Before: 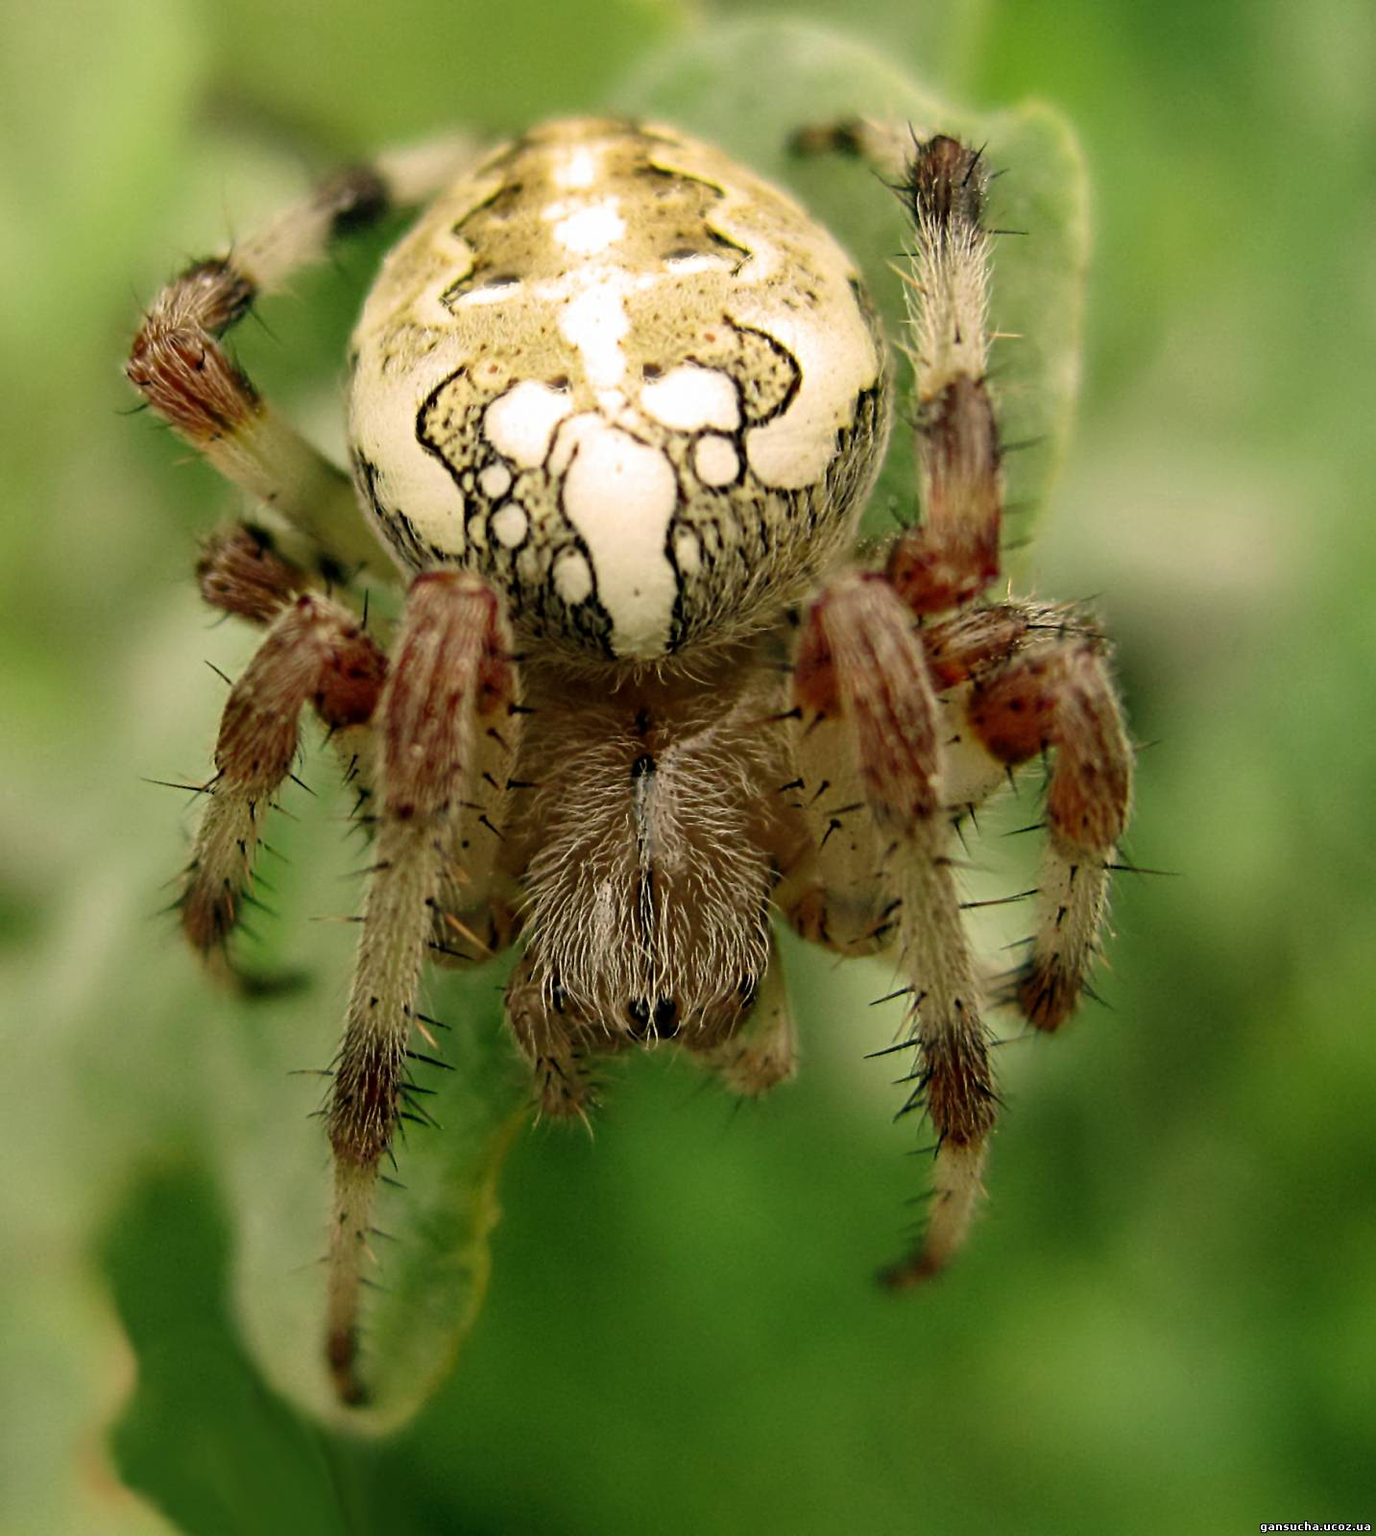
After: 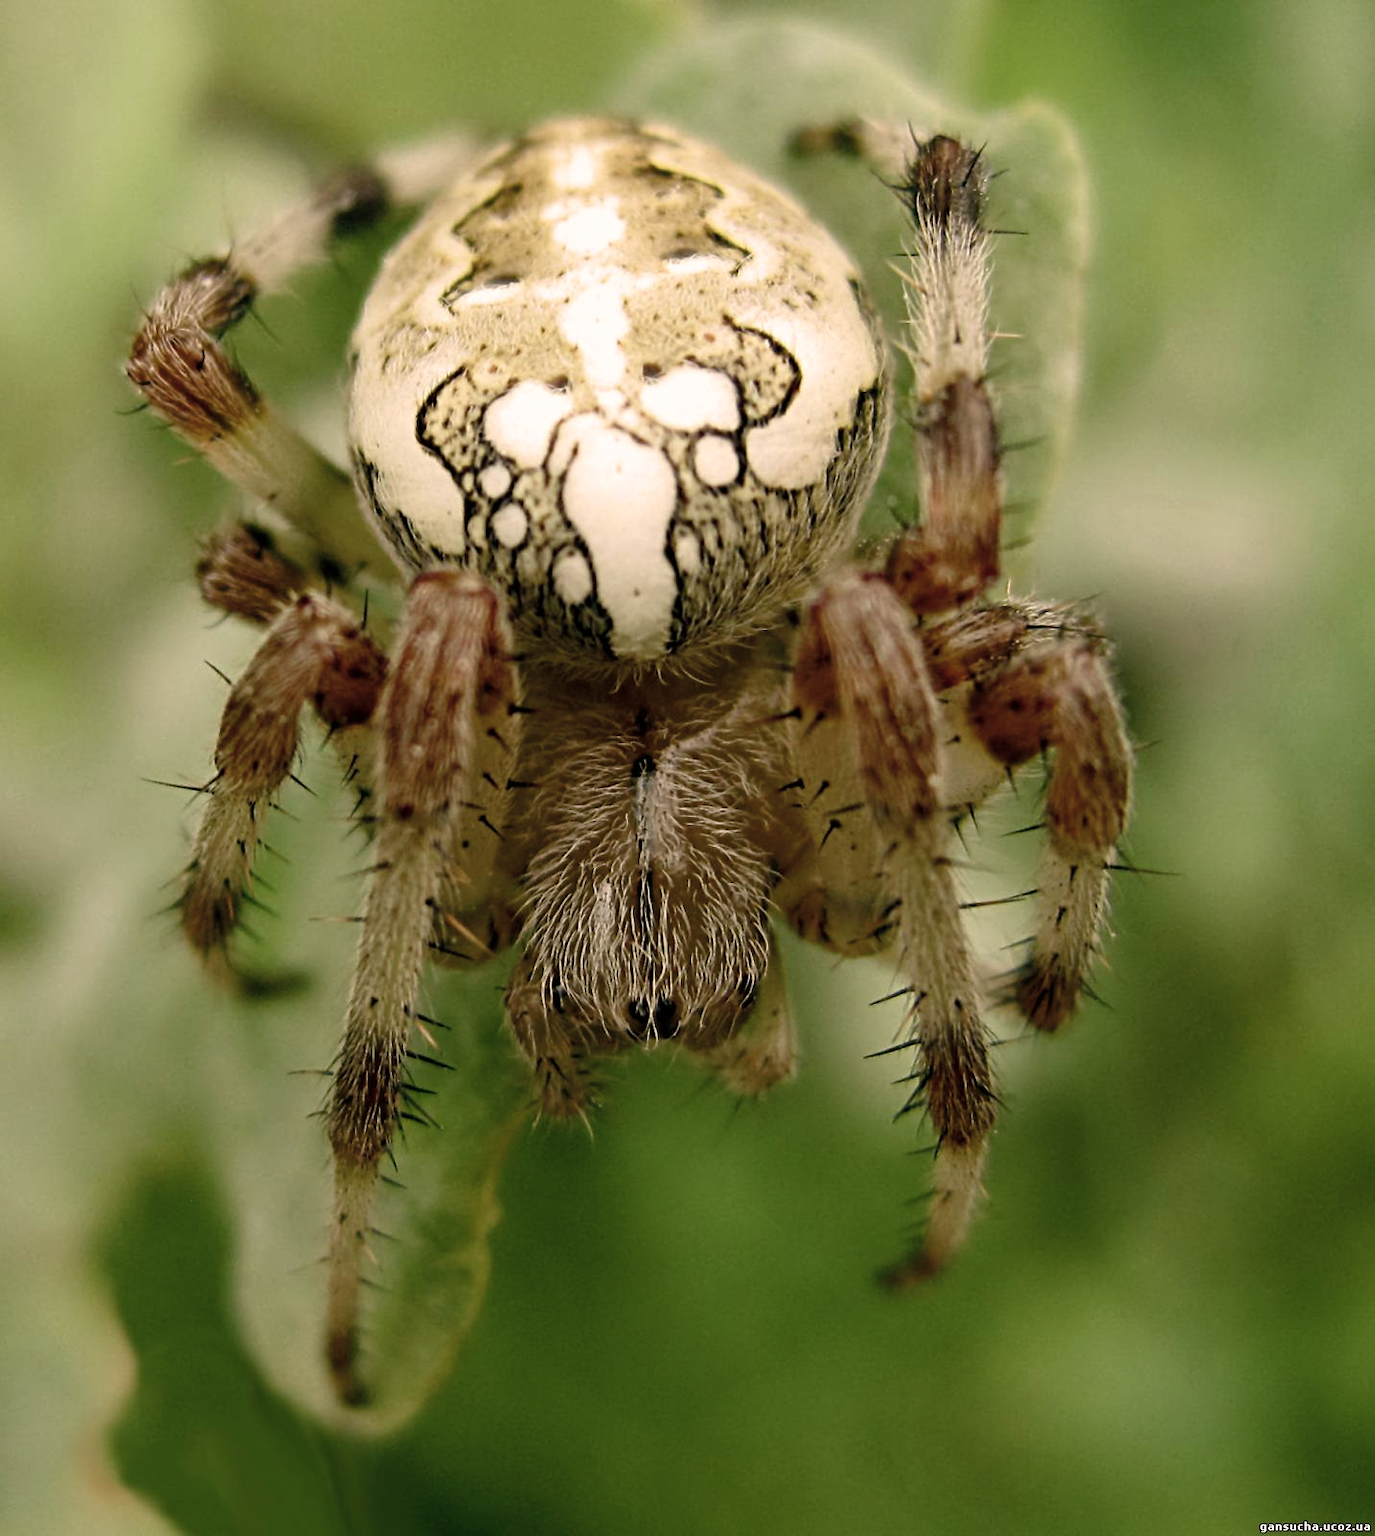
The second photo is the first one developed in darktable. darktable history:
color balance rgb: perceptual saturation grading › global saturation 20%, perceptual saturation grading › highlights -25%, perceptual saturation grading › shadows 25%
color correction: highlights a* 5.59, highlights b* 5.24, saturation 0.68
